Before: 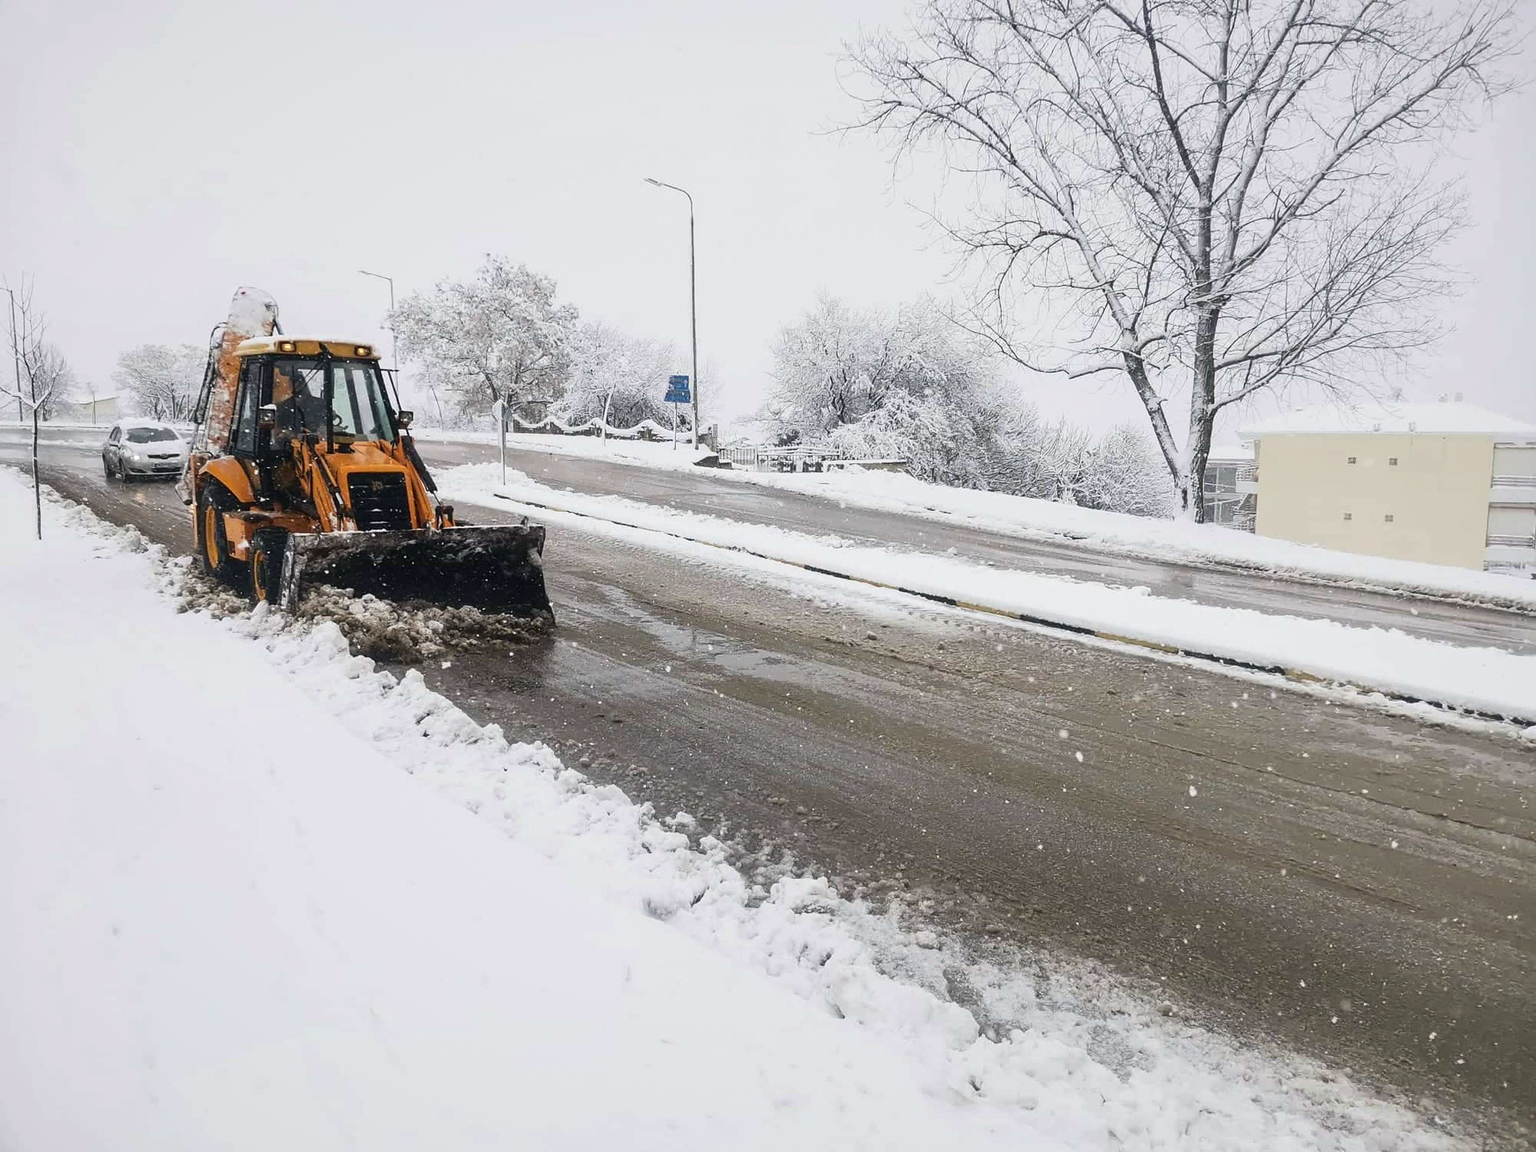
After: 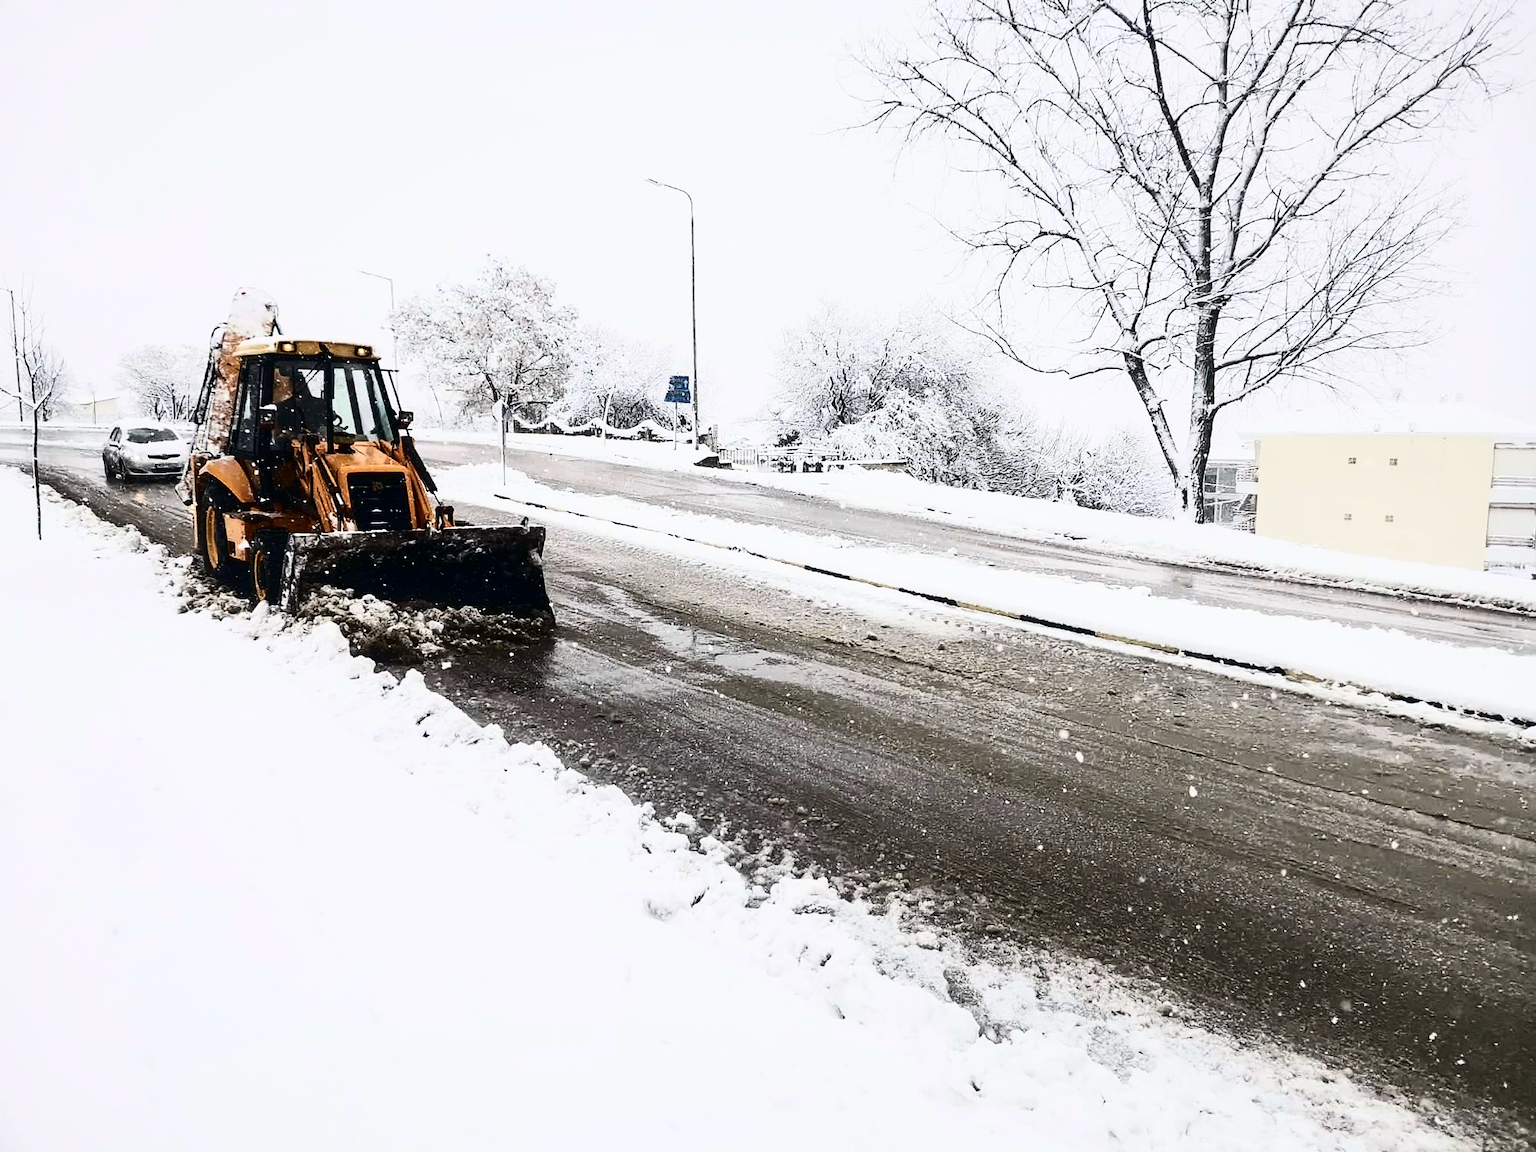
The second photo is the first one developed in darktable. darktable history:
contrast brightness saturation: contrast 0.492, saturation -0.087
